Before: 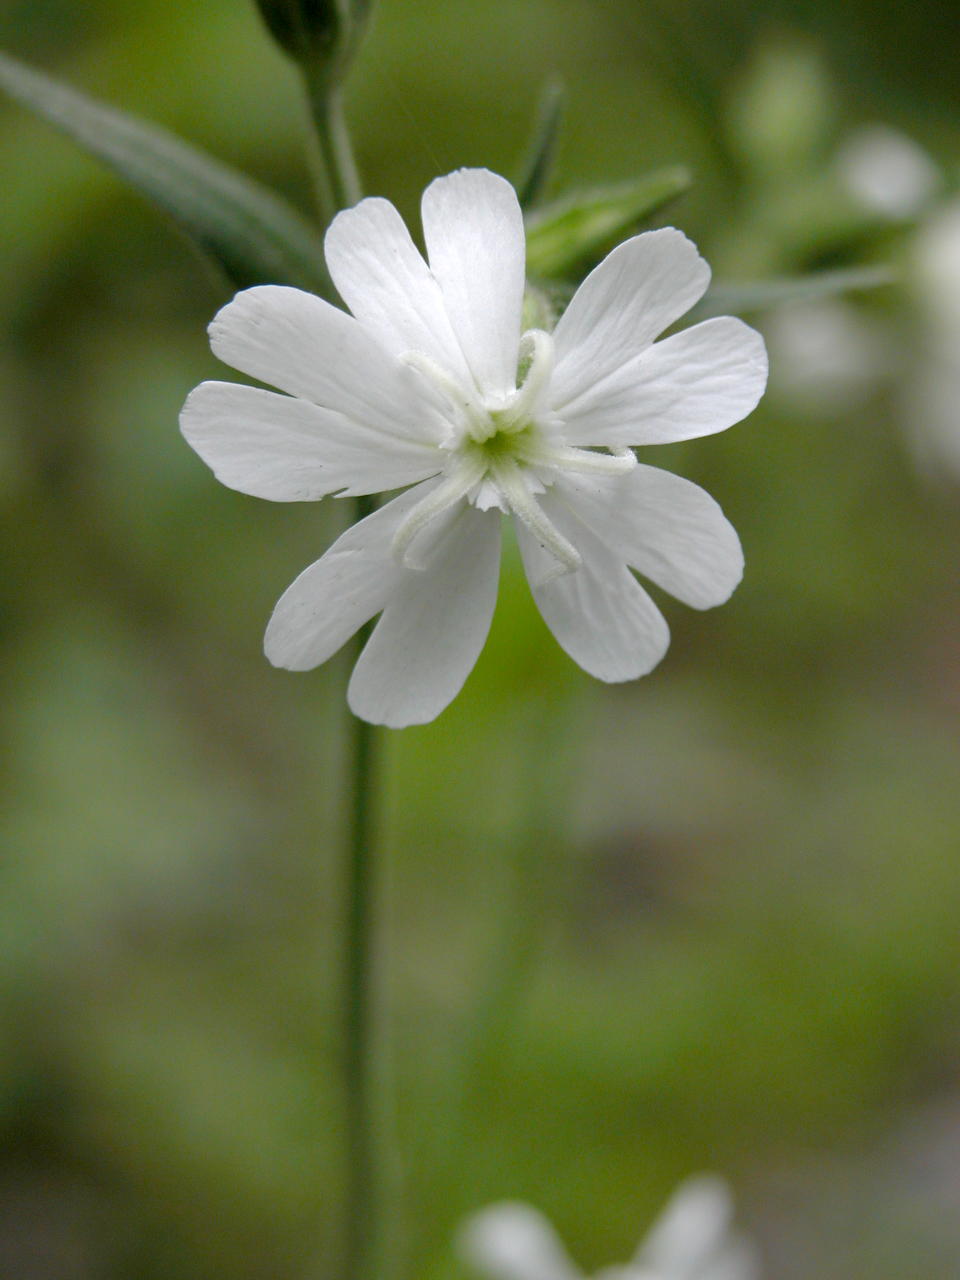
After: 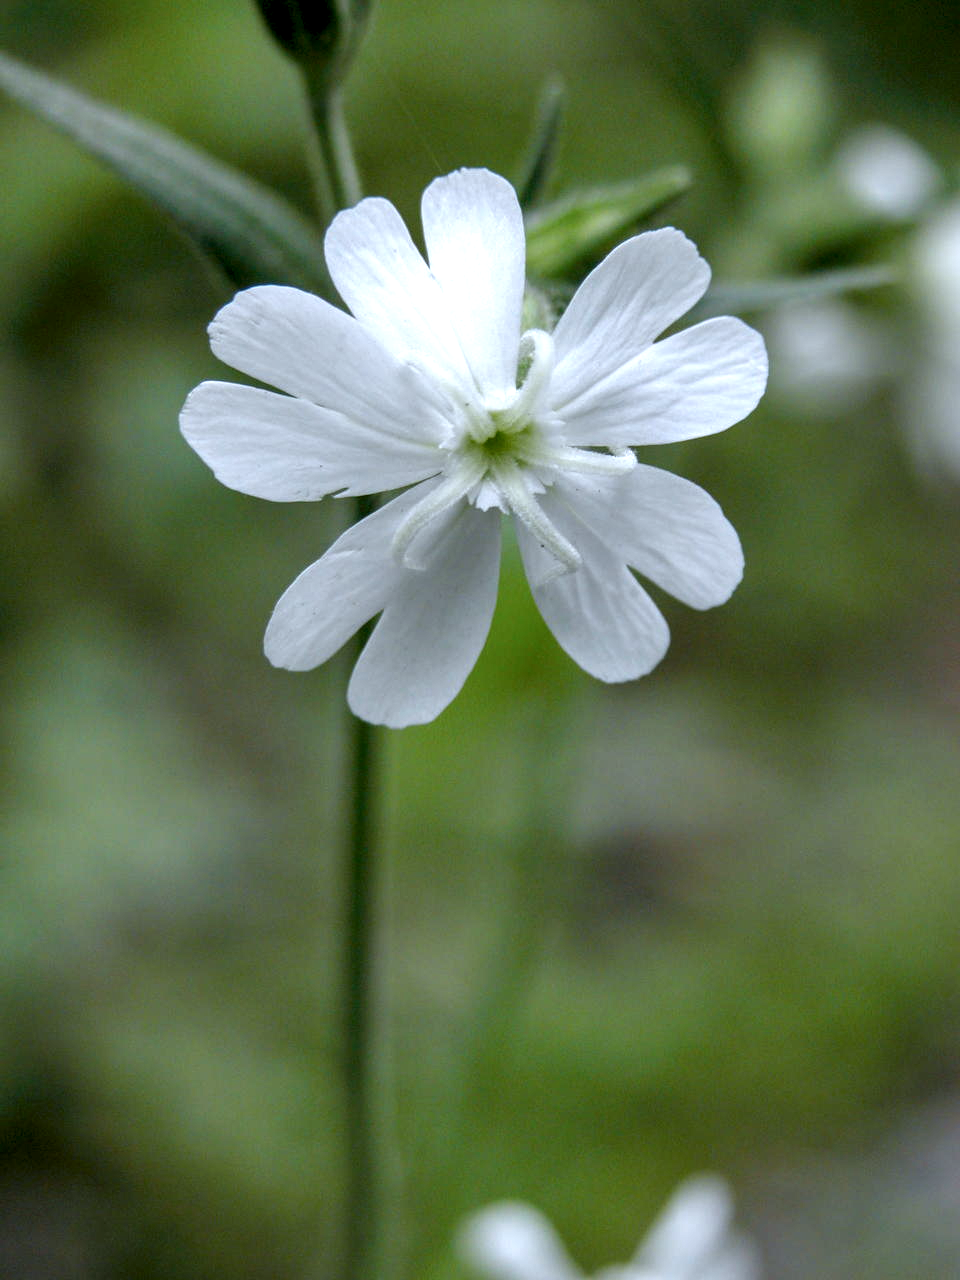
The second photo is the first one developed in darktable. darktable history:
local contrast: detail 160%
color calibration: x 0.37, y 0.382, temperature 4313.32 K
